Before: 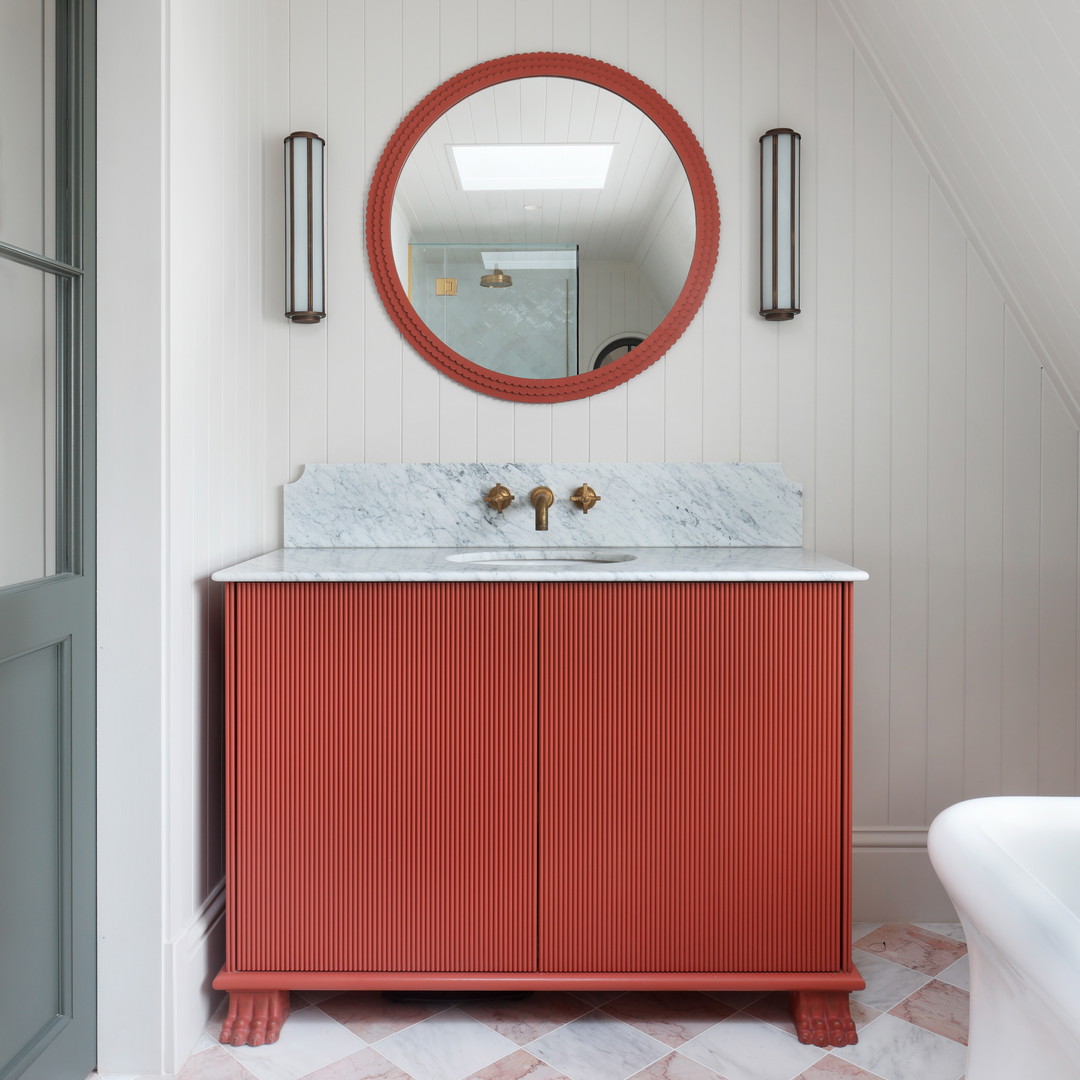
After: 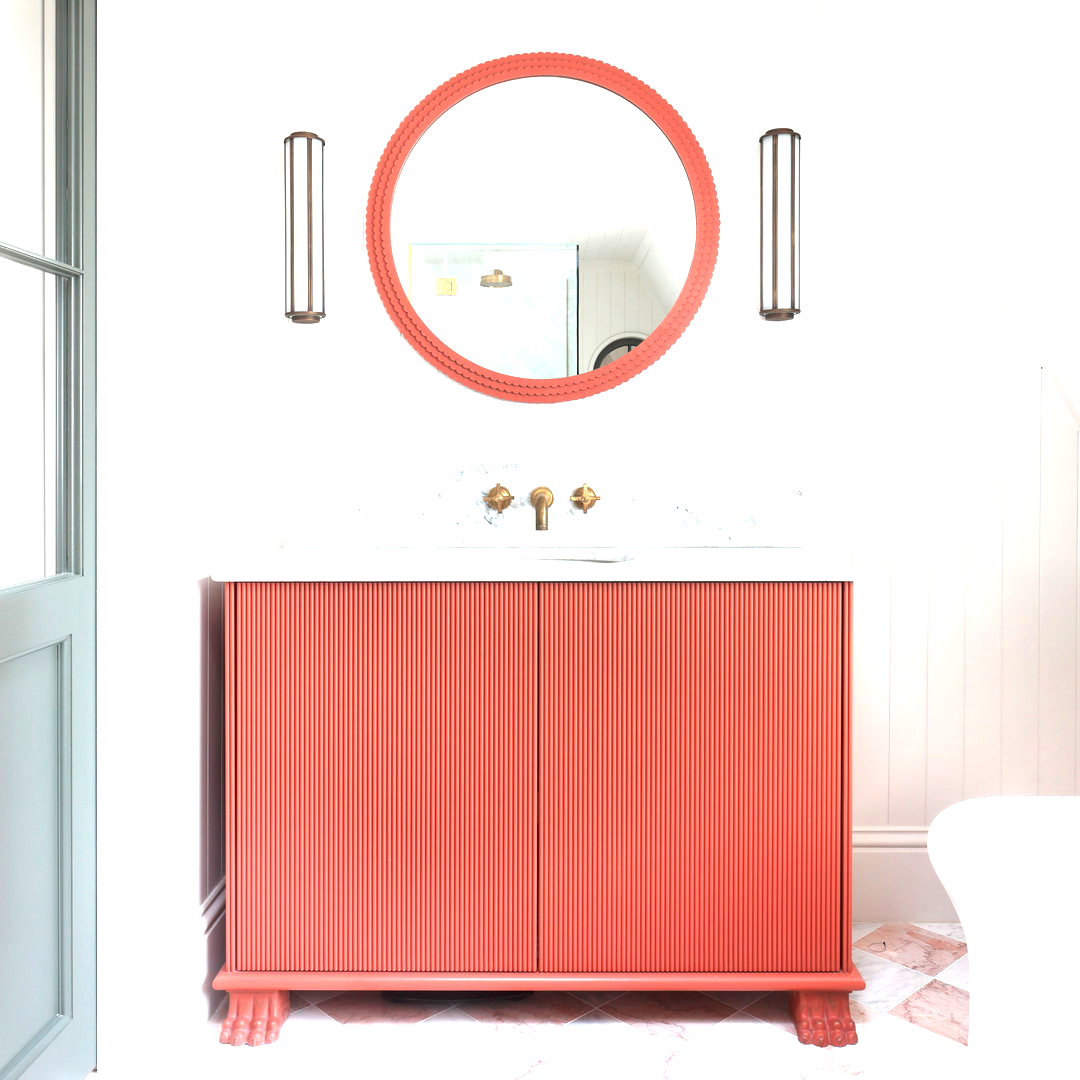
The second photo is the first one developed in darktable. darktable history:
exposure: black level correction 0, exposure 1.663 EV, compensate highlight preservation false
